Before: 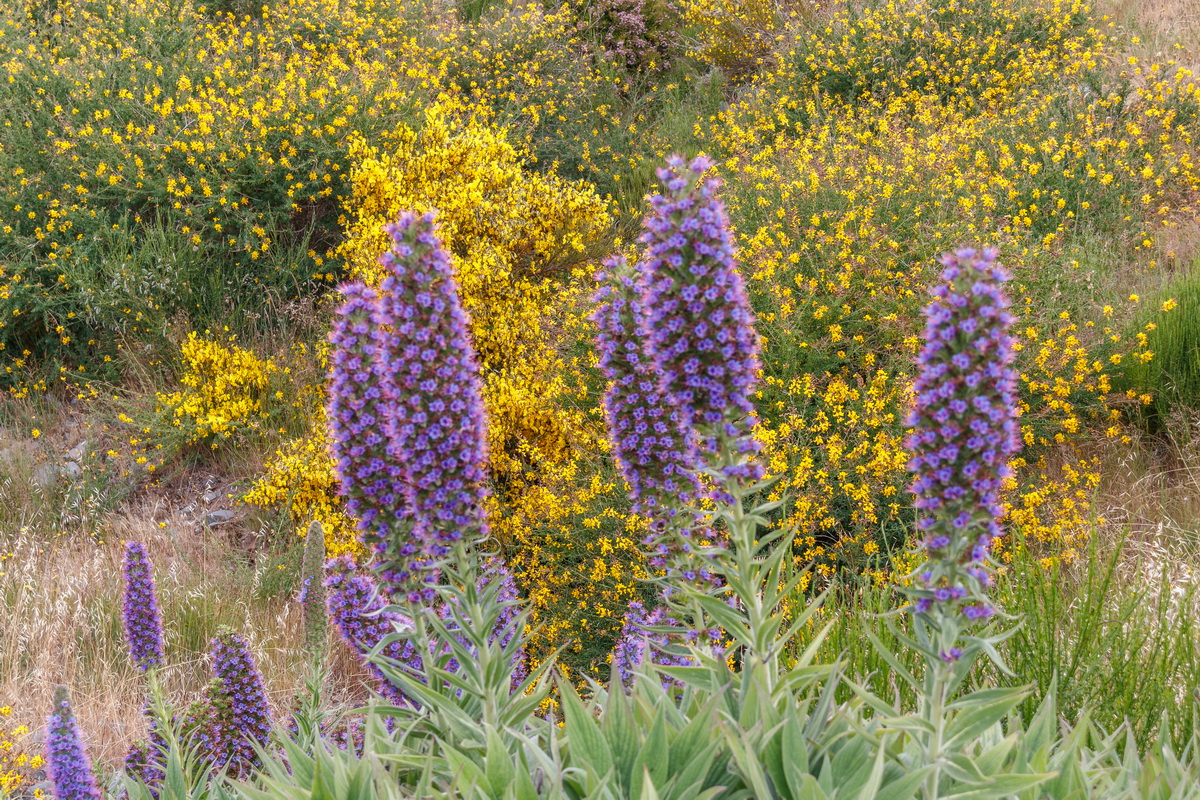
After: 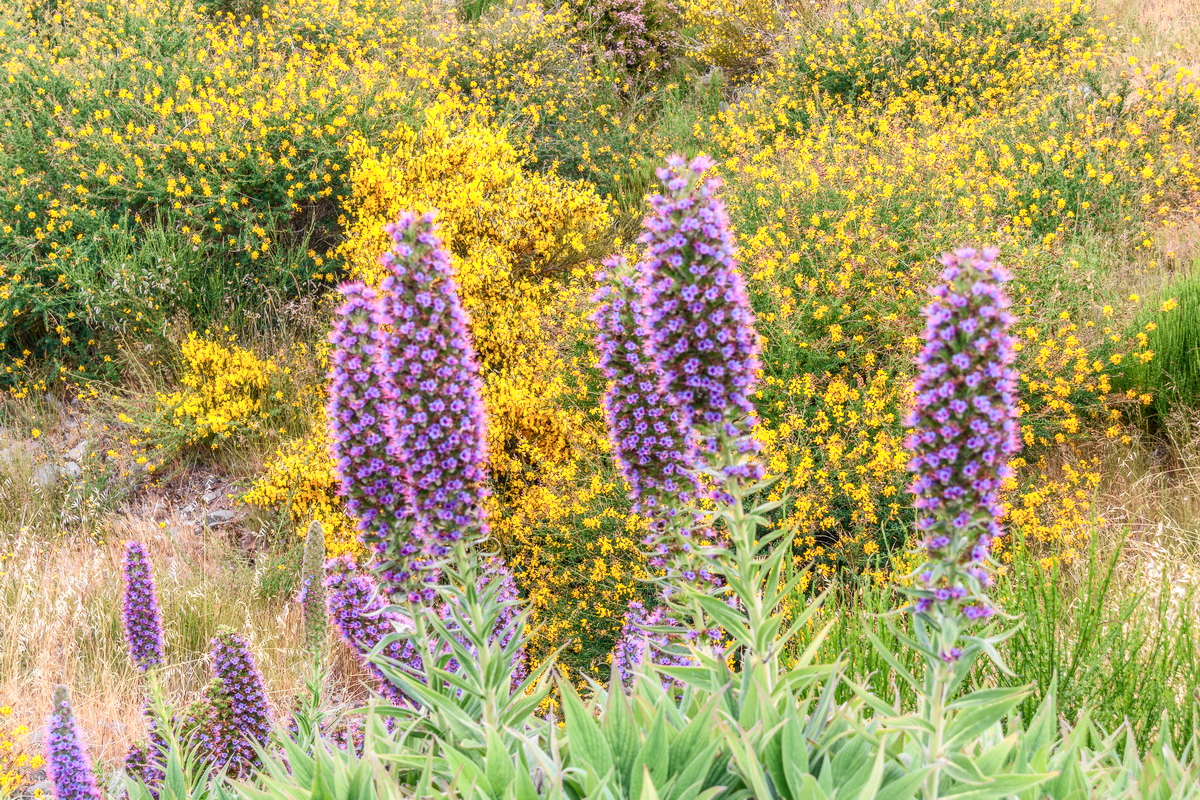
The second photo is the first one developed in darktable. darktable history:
local contrast: detail 117%
tone curve: curves: ch0 [(0, 0) (0.055, 0.057) (0.258, 0.307) (0.434, 0.543) (0.517, 0.657) (0.745, 0.874) (1, 1)]; ch1 [(0, 0) (0.346, 0.307) (0.418, 0.383) (0.46, 0.439) (0.482, 0.493) (0.502, 0.503) (0.517, 0.514) (0.55, 0.561) (0.588, 0.603) (0.646, 0.688) (1, 1)]; ch2 [(0, 0) (0.346, 0.34) (0.431, 0.45) (0.485, 0.499) (0.5, 0.503) (0.527, 0.525) (0.545, 0.562) (0.679, 0.706) (1, 1)], color space Lab, independent channels, preserve colors none
color balance: on, module defaults
